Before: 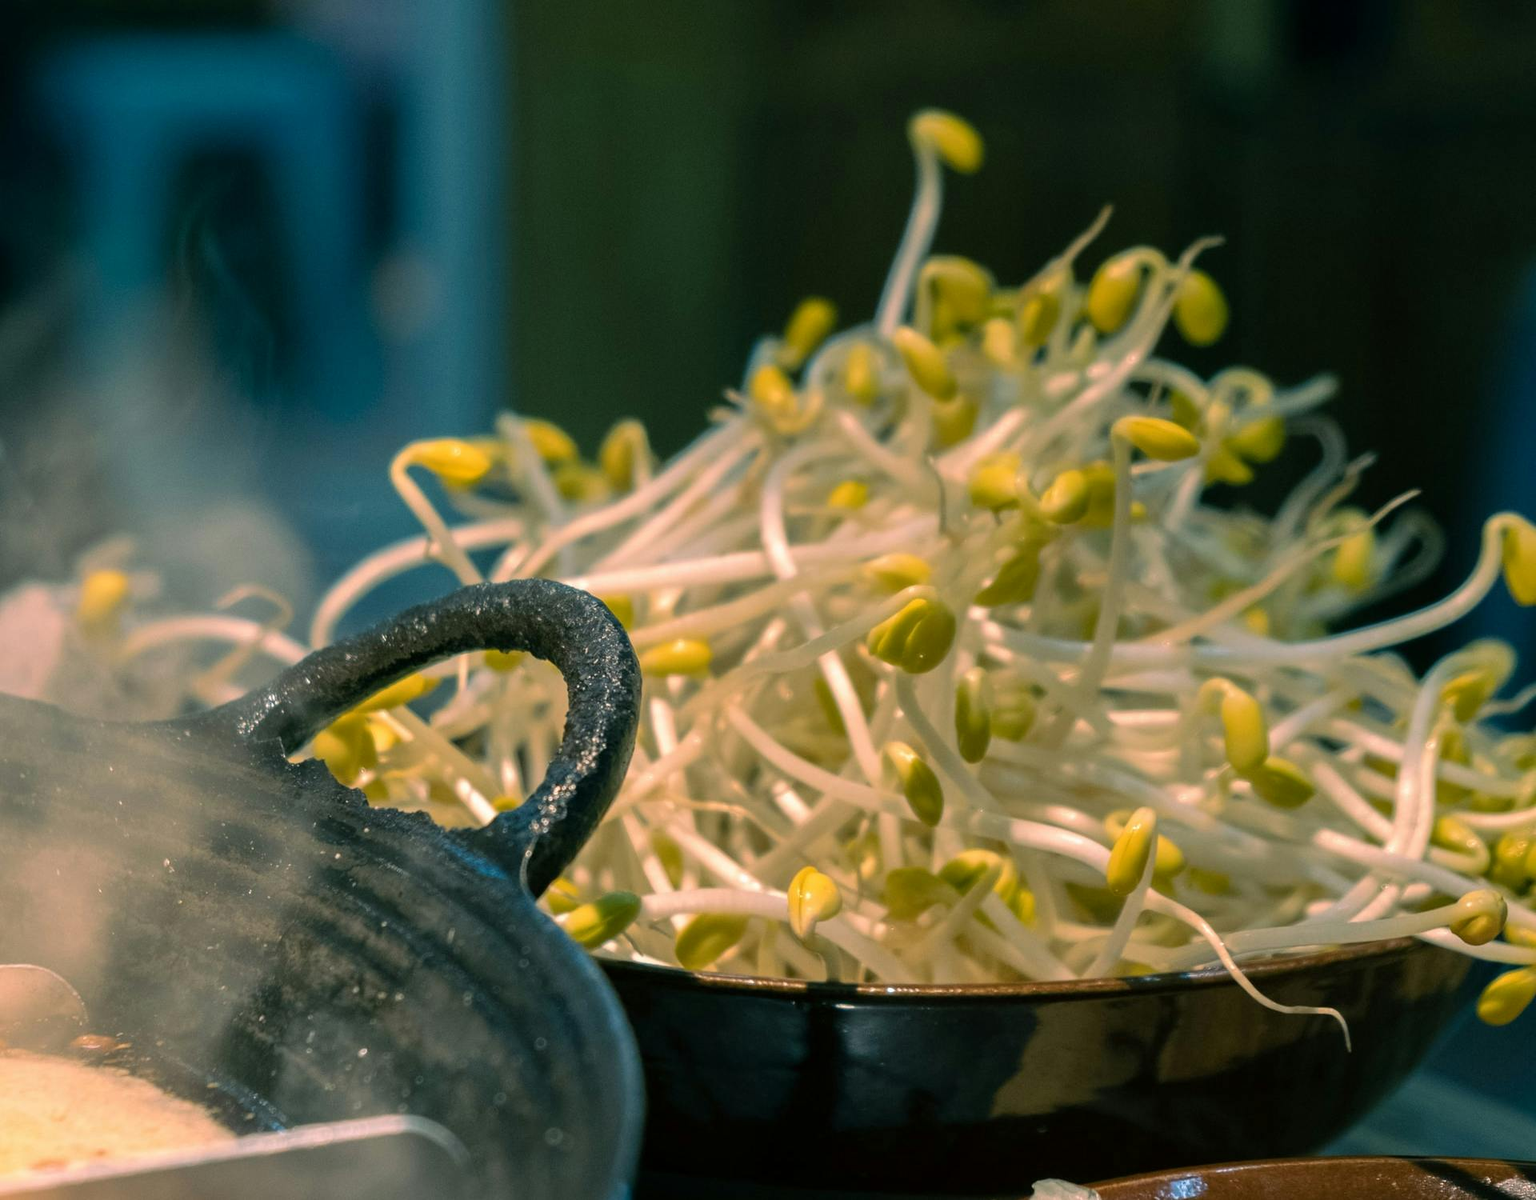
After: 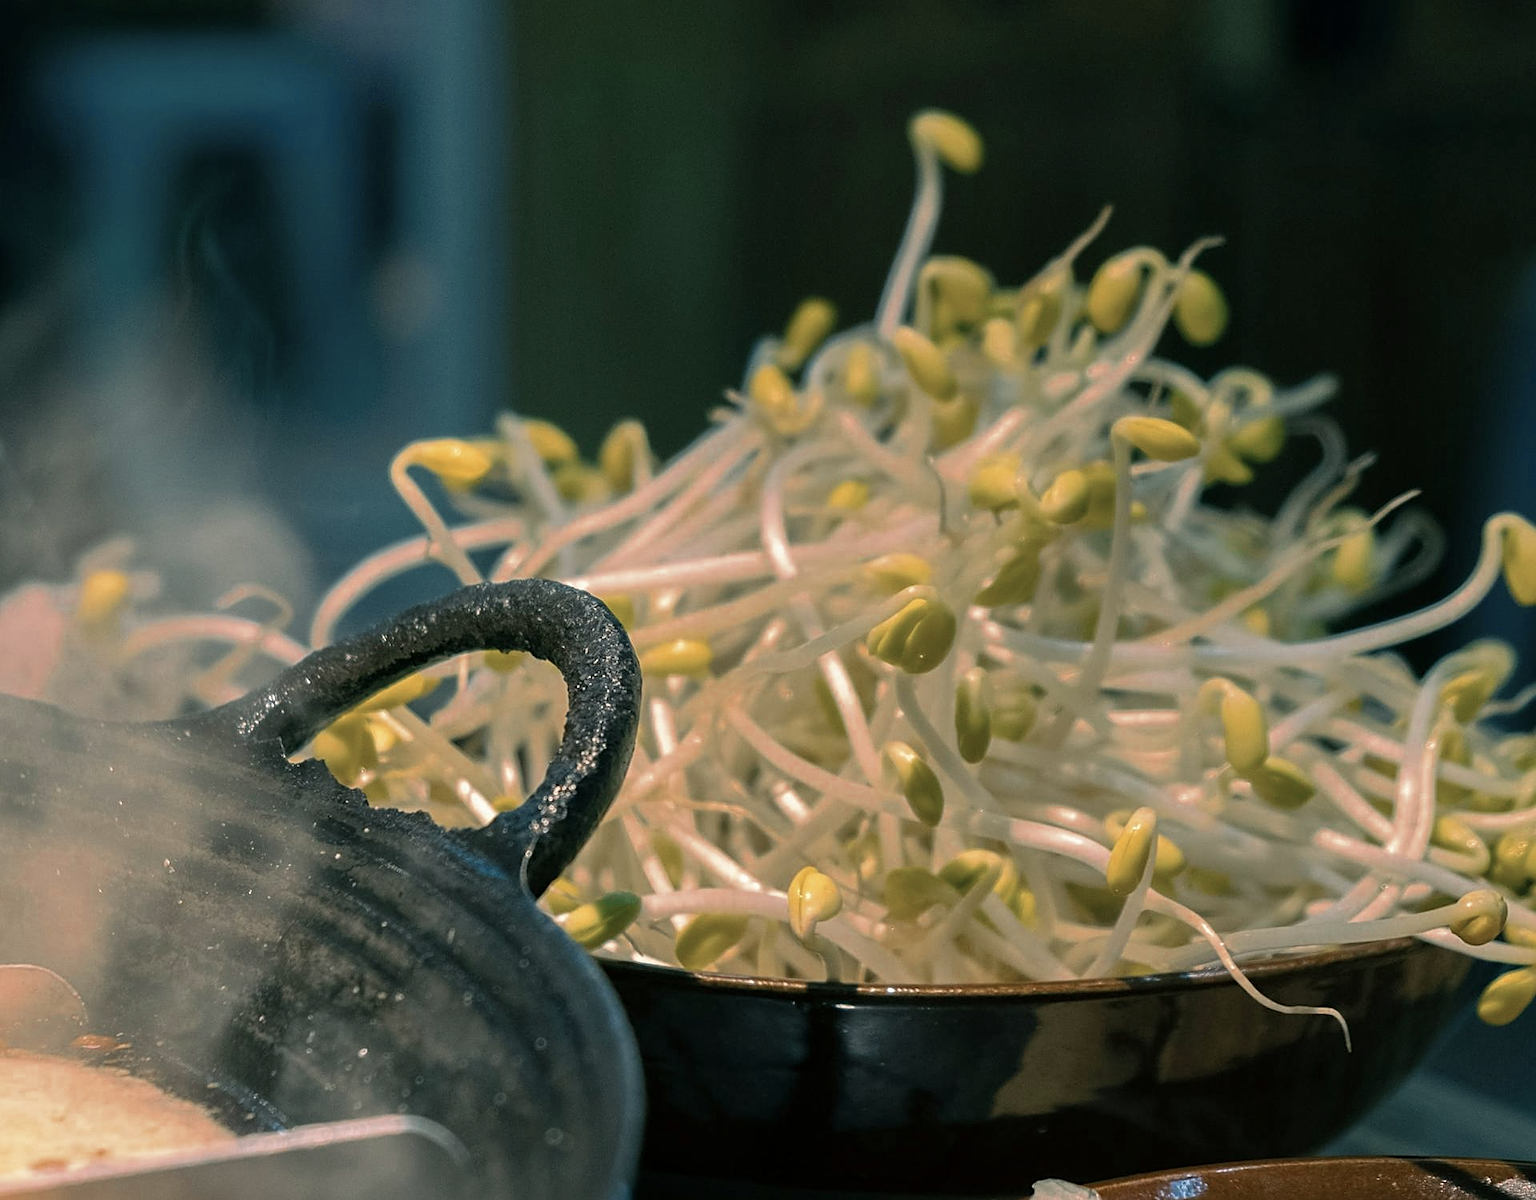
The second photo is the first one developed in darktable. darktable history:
sharpen: on, module defaults
color zones: curves: ch0 [(0, 0.5) (0.125, 0.4) (0.25, 0.5) (0.375, 0.4) (0.5, 0.4) (0.625, 0.35) (0.75, 0.35) (0.875, 0.5)]; ch1 [(0, 0.35) (0.125, 0.45) (0.25, 0.35) (0.375, 0.35) (0.5, 0.35) (0.625, 0.35) (0.75, 0.45) (0.875, 0.35)]; ch2 [(0, 0.6) (0.125, 0.5) (0.25, 0.5) (0.375, 0.6) (0.5, 0.6) (0.625, 0.5) (0.75, 0.5) (0.875, 0.5)]
